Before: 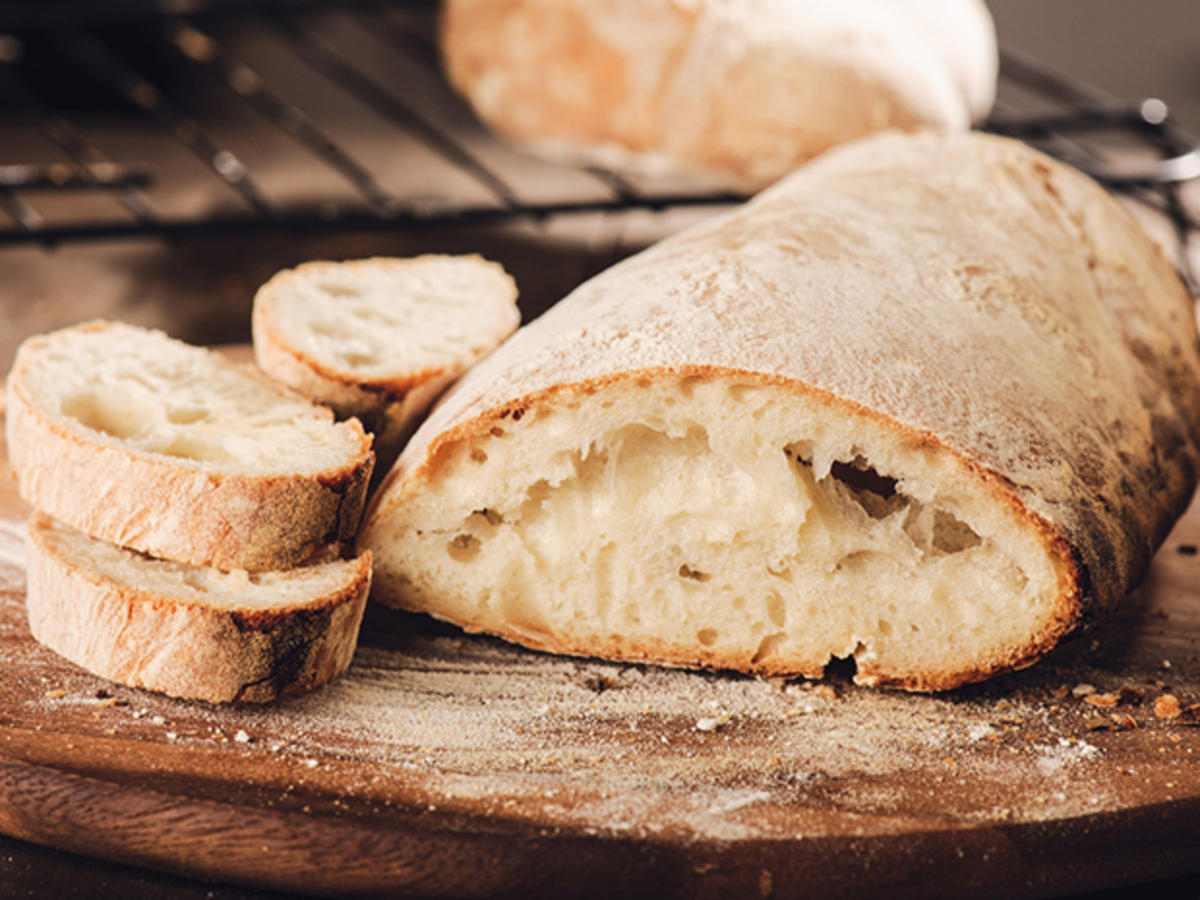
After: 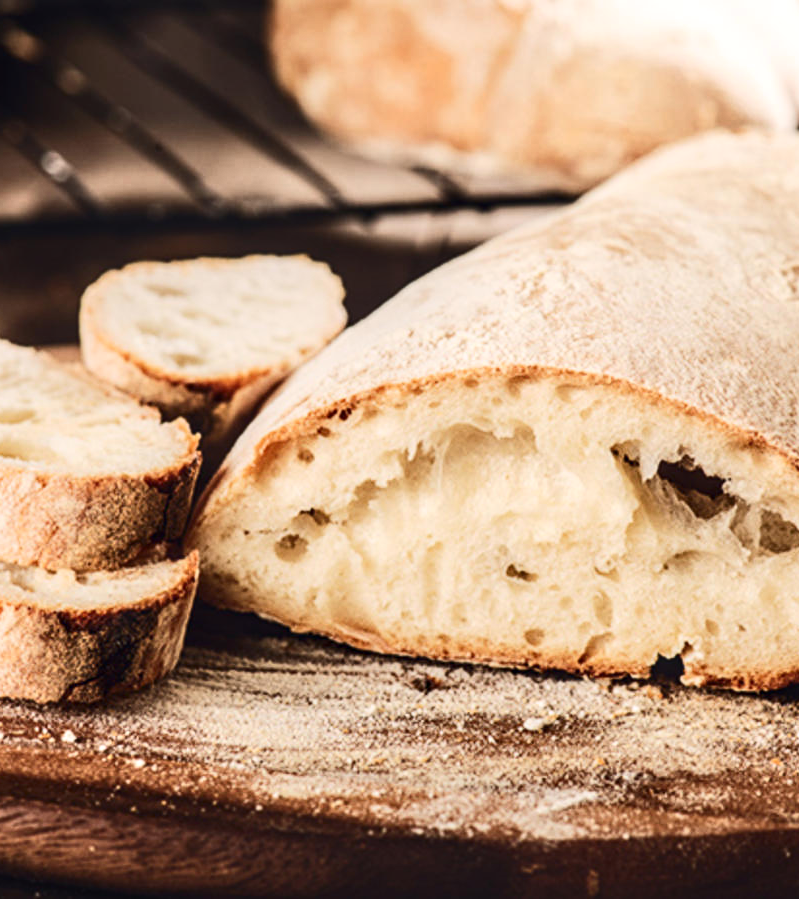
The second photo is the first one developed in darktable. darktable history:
crop and rotate: left 14.436%, right 18.898%
contrast brightness saturation: contrast 0.28
local contrast: on, module defaults
